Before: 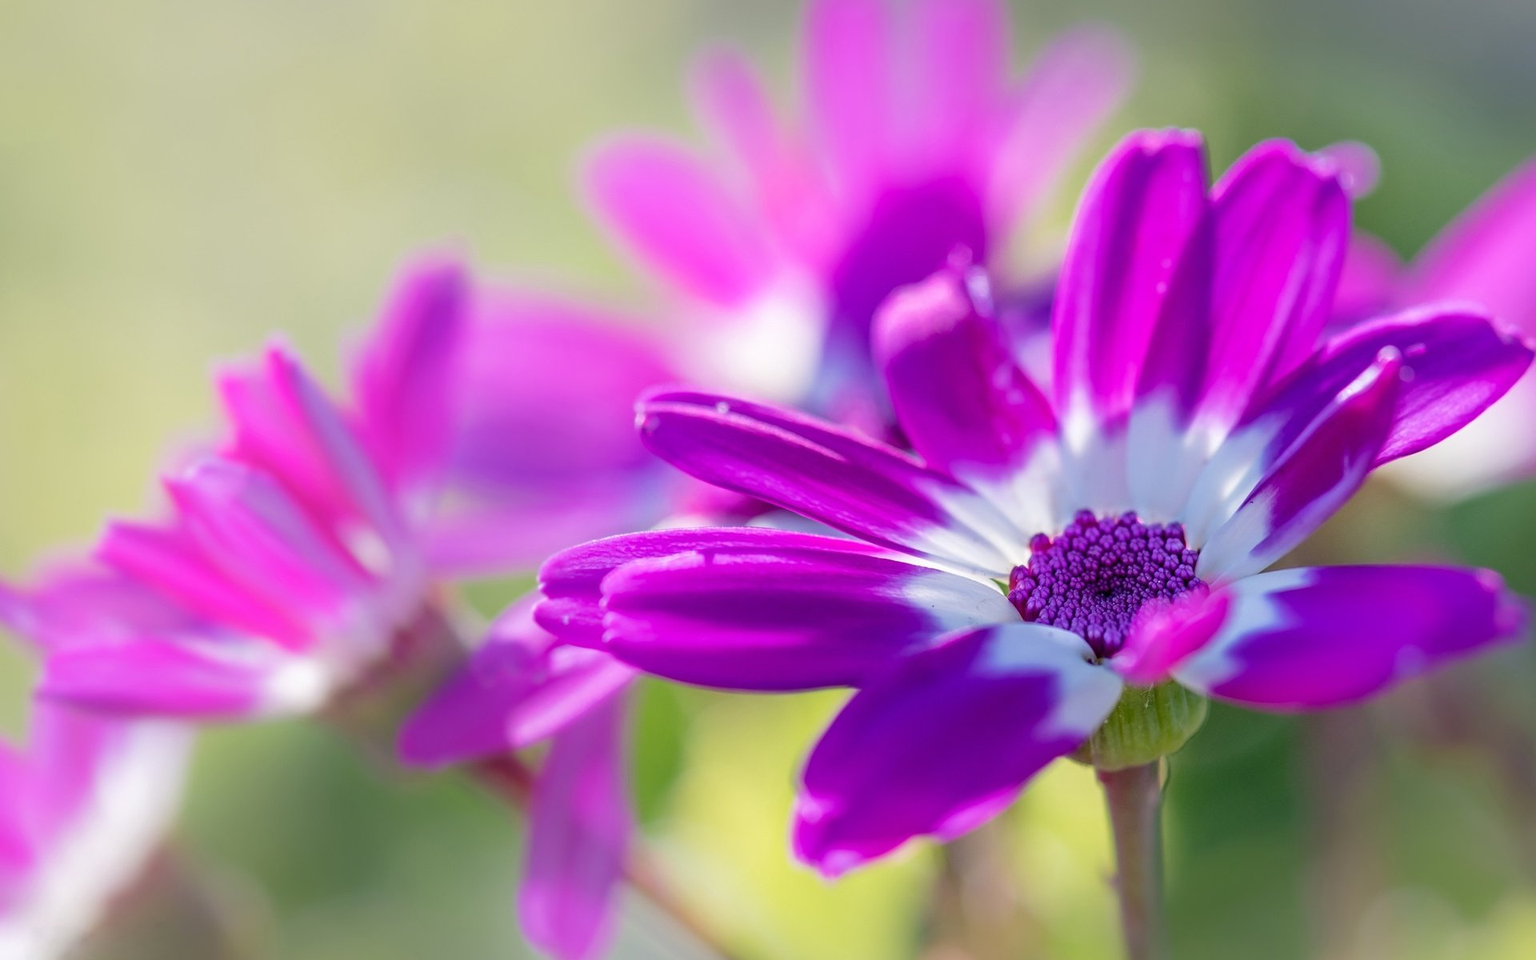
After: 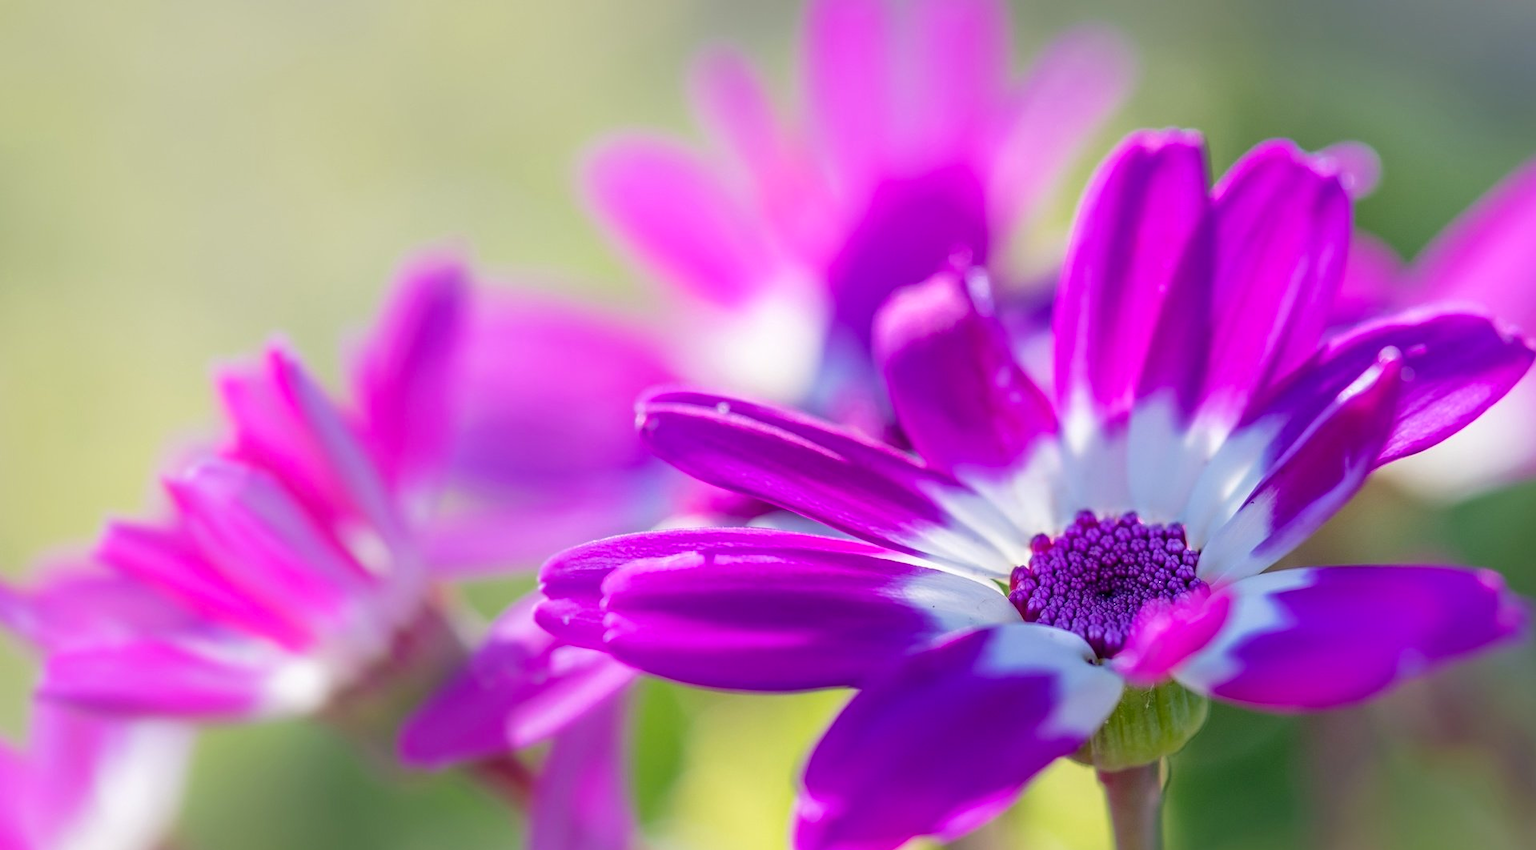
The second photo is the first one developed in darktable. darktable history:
crop and rotate: top 0%, bottom 11.389%
color correction: highlights b* 0.024, saturation 1.08
